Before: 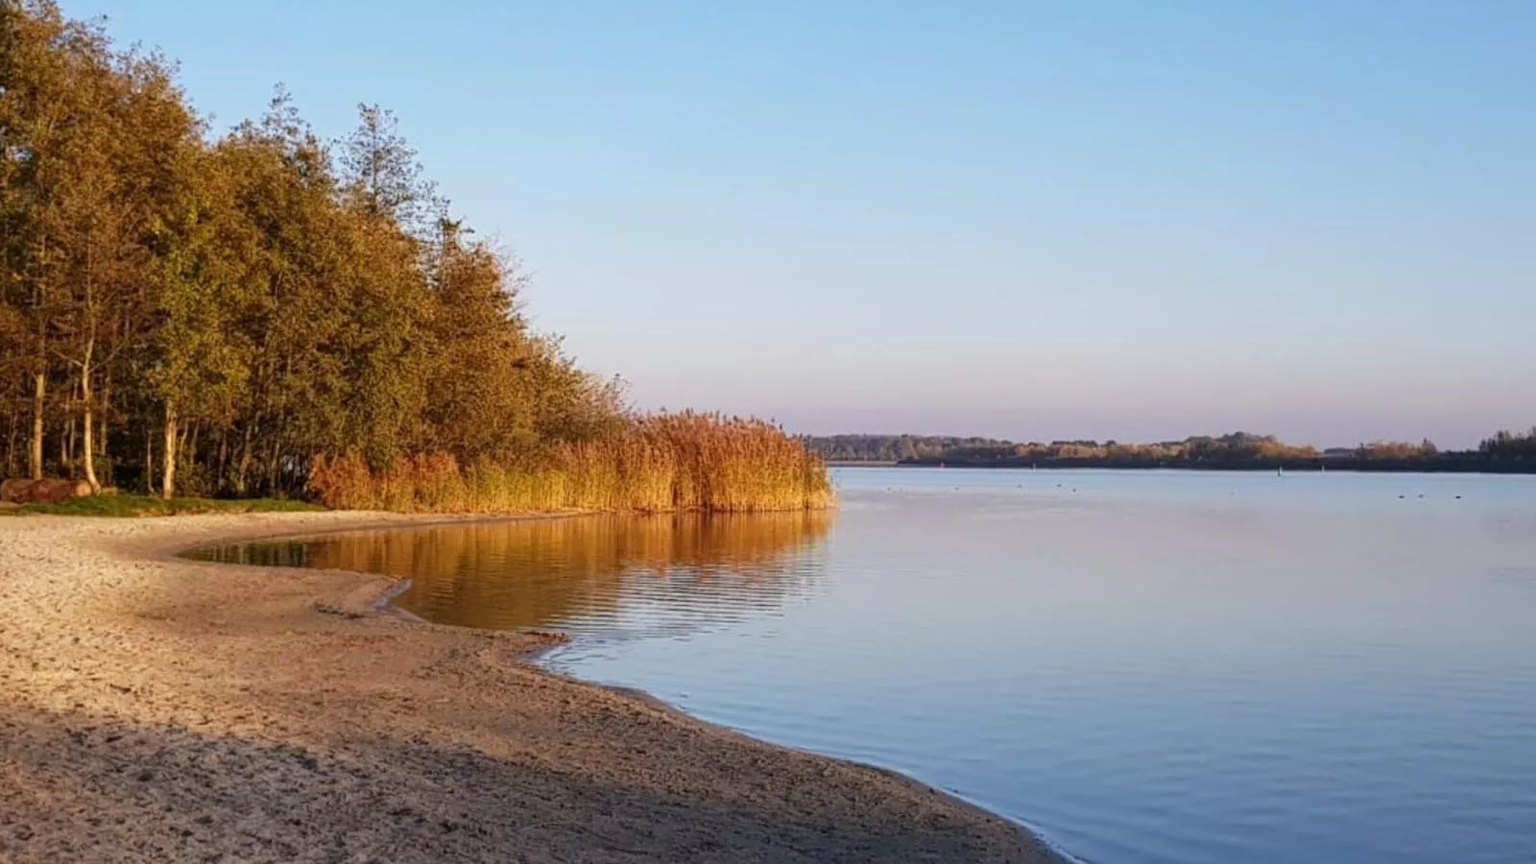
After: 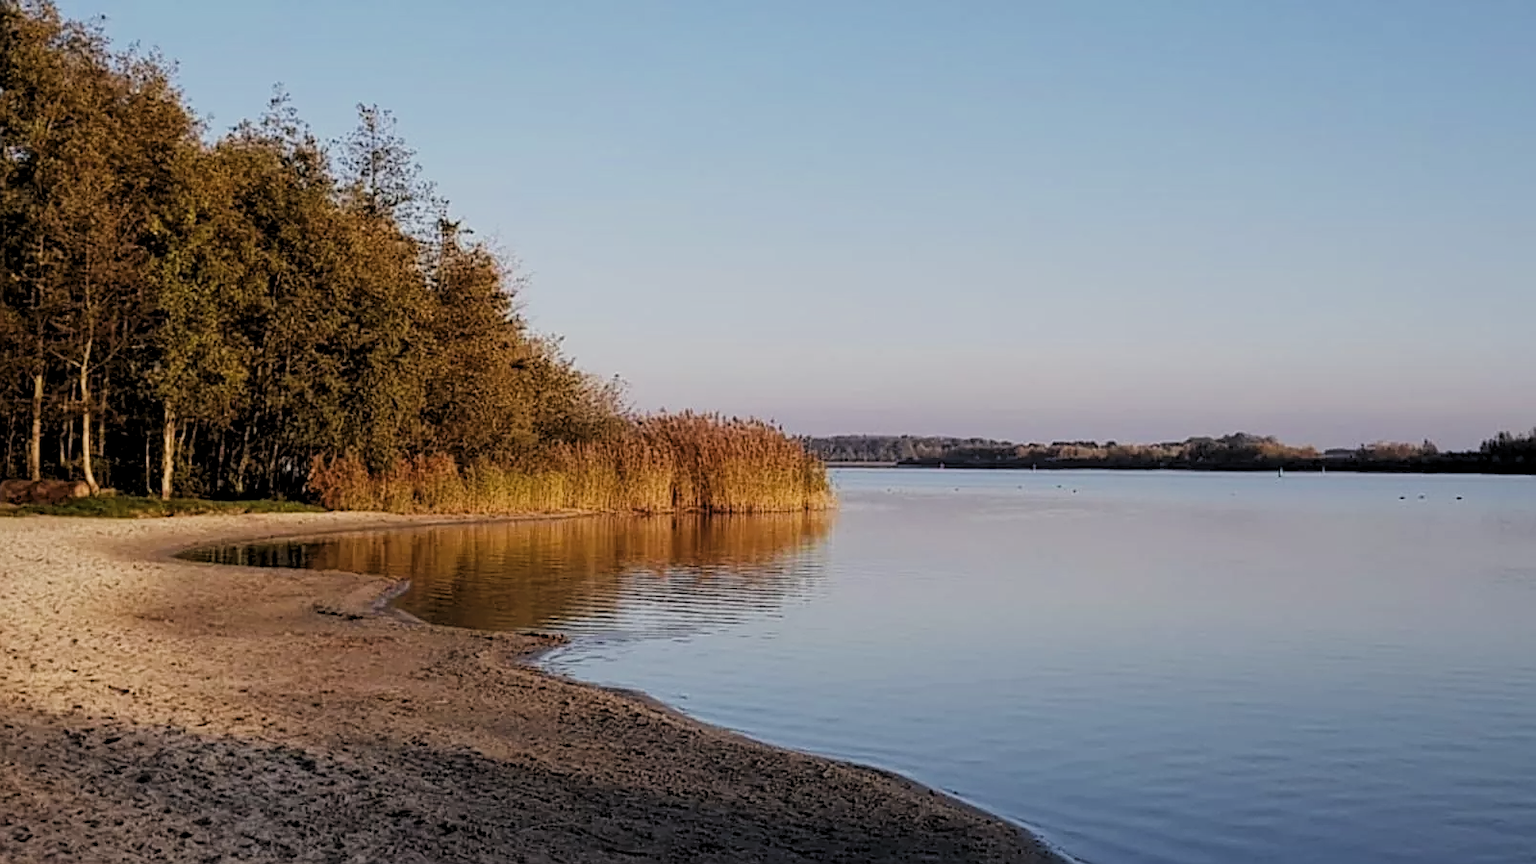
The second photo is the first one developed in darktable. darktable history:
exposure: exposure 0.232 EV, compensate exposure bias true, compensate highlight preservation false
sharpen: on, module defaults
crop: left 0.14%
filmic rgb: black relative exposure -8.01 EV, white relative exposure 4.01 EV, hardness 4.2
levels: levels [0.116, 0.574, 1]
